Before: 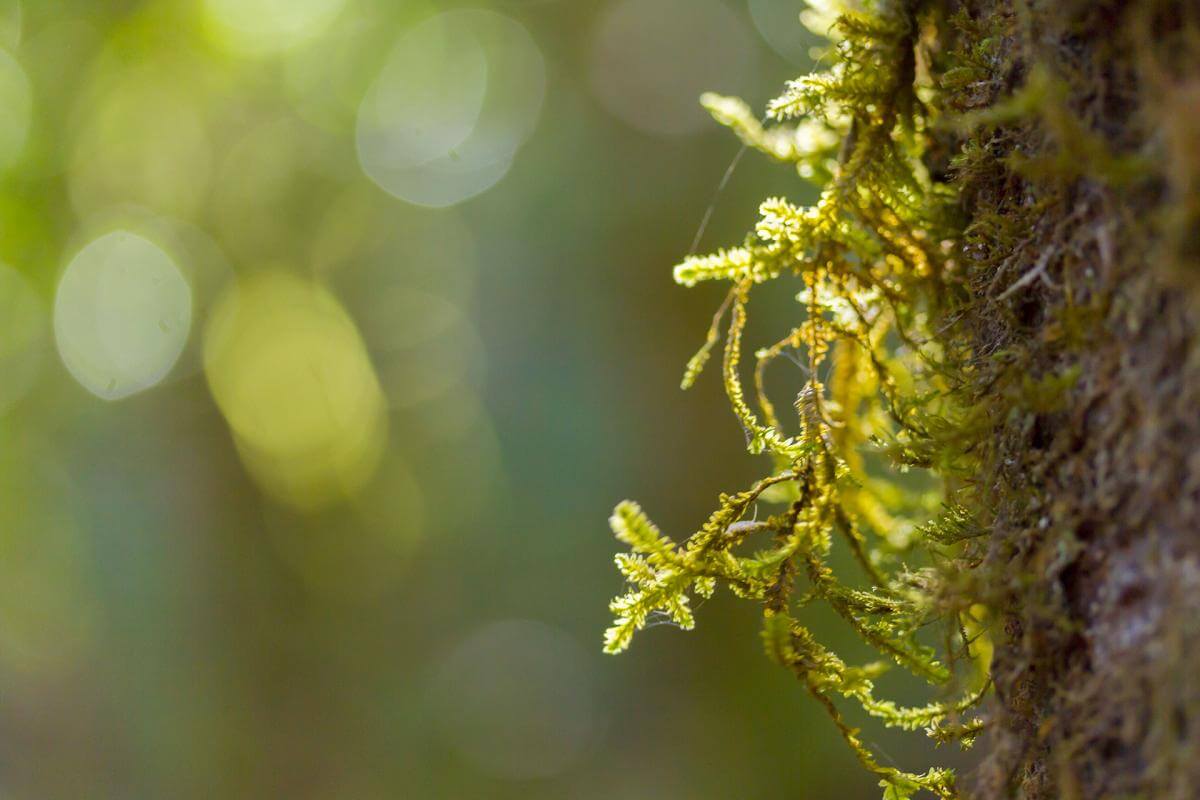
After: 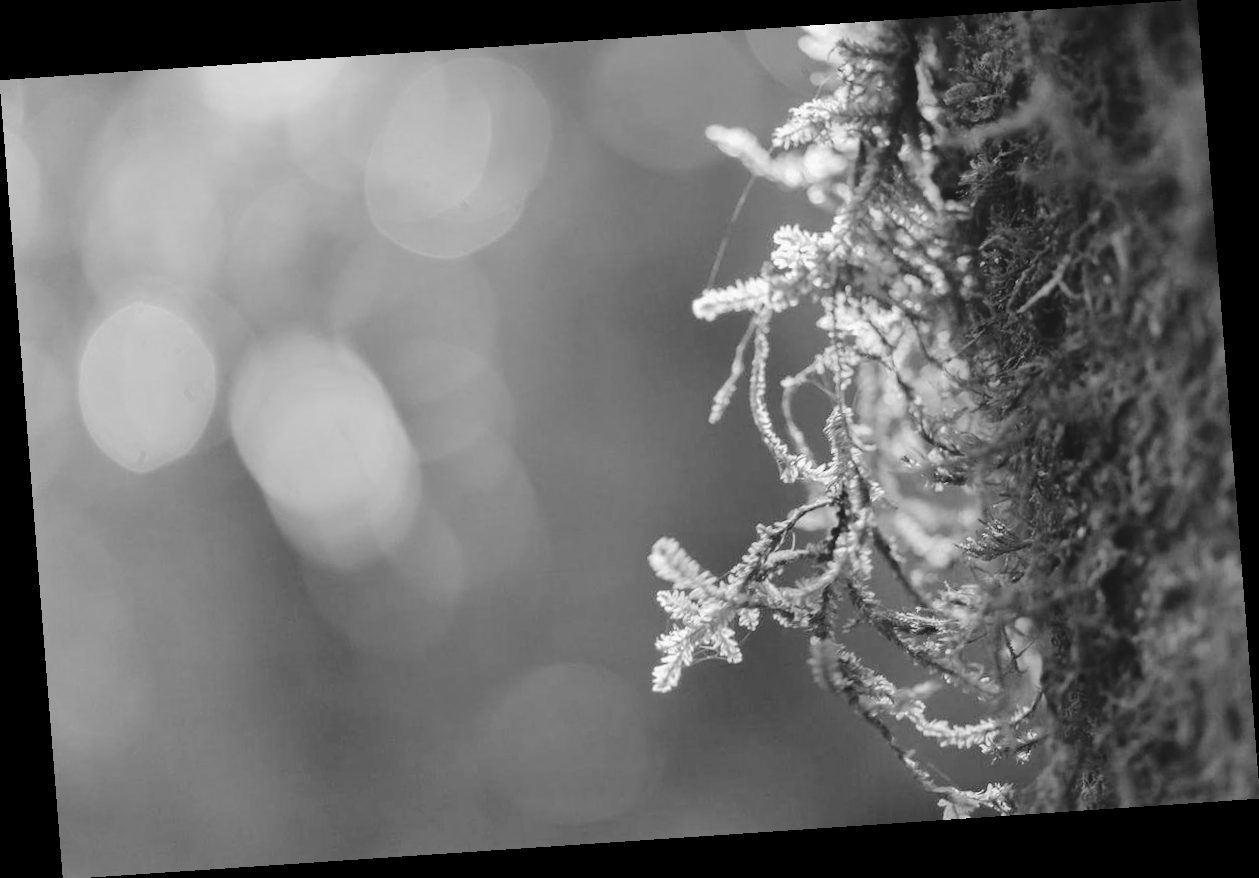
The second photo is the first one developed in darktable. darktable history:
monochrome: a 32, b 64, size 2.3
tone curve: curves: ch0 [(0, 0) (0.003, 0.09) (0.011, 0.095) (0.025, 0.097) (0.044, 0.108) (0.069, 0.117) (0.1, 0.129) (0.136, 0.151) (0.177, 0.185) (0.224, 0.229) (0.277, 0.299) (0.335, 0.379) (0.399, 0.469) (0.468, 0.55) (0.543, 0.629) (0.623, 0.702) (0.709, 0.775) (0.801, 0.85) (0.898, 0.91) (1, 1)], preserve colors none
rotate and perspective: rotation -4.2°, shear 0.006, automatic cropping off
